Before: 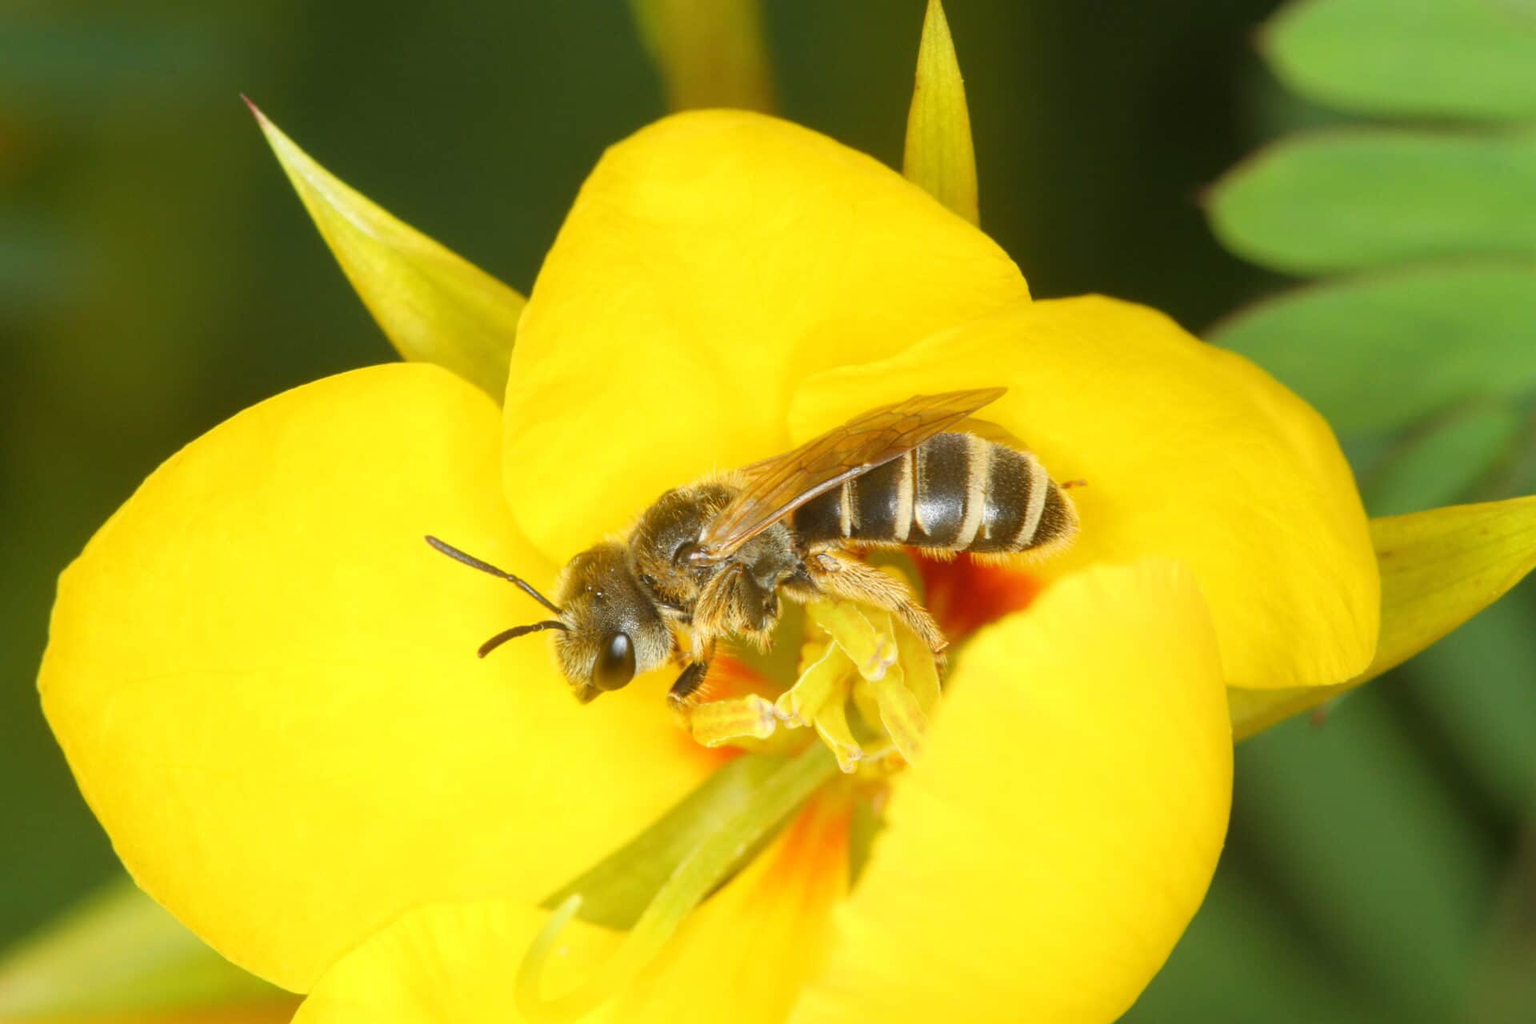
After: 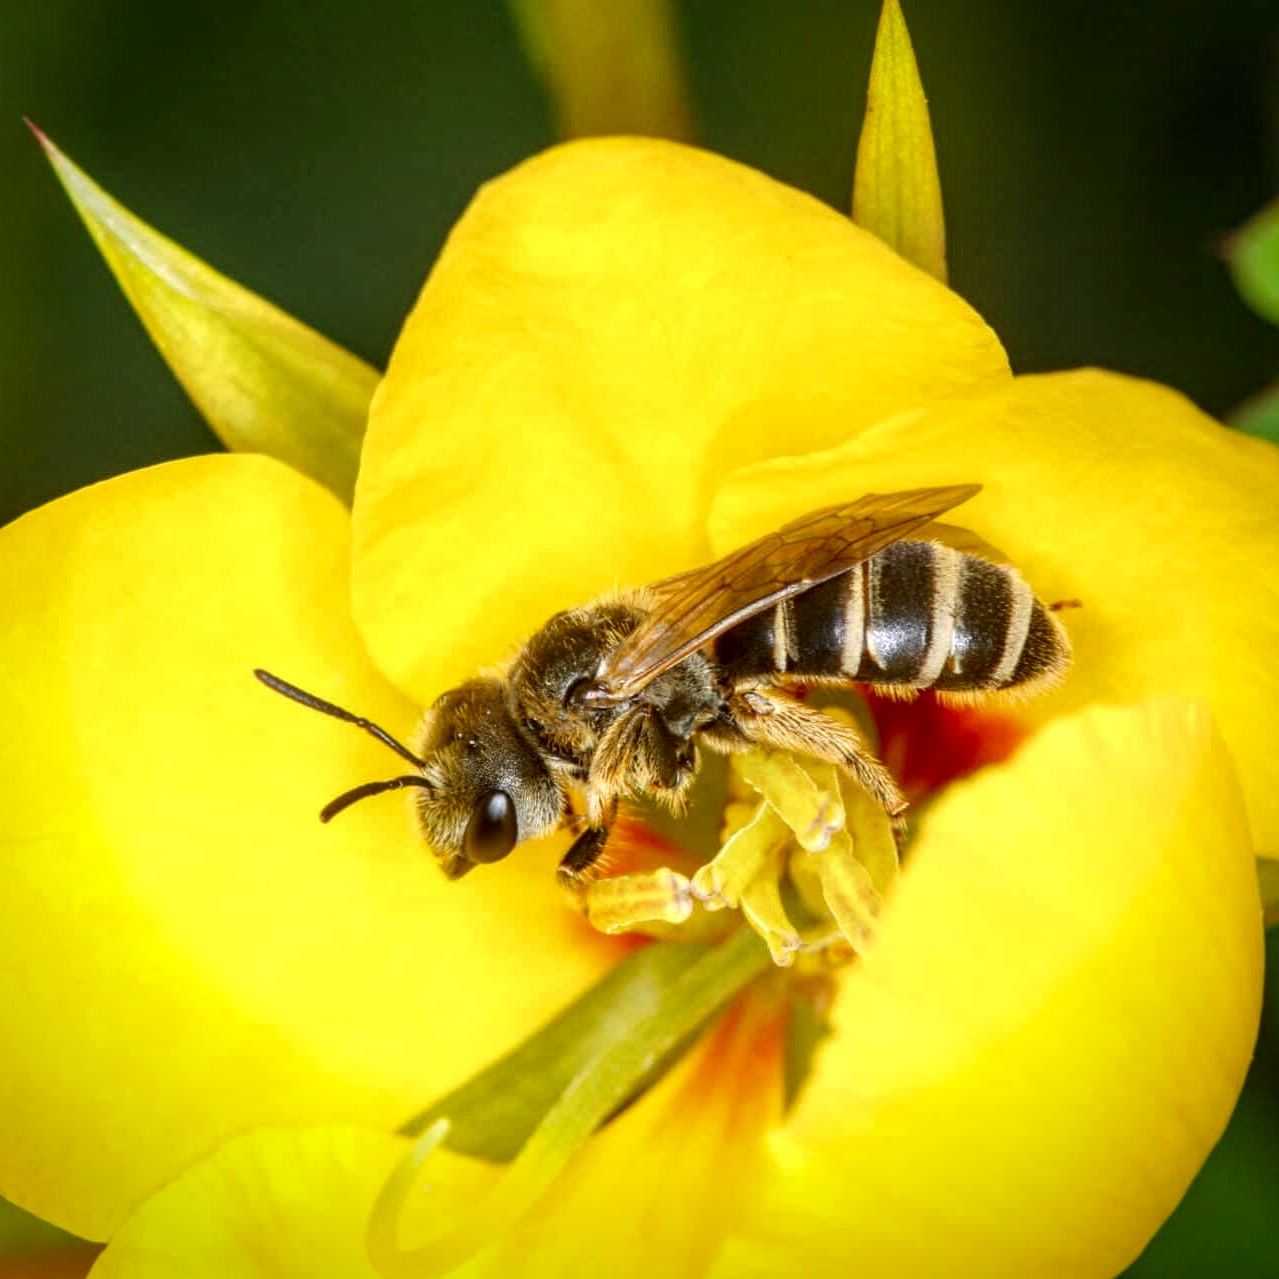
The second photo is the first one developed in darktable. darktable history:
local contrast: detail 160%
haze removal: compatibility mode true, adaptive false
crop and rotate: left 14.436%, right 18.898%
vignetting: fall-off start 88.53%, fall-off radius 44.2%, saturation 0.376, width/height ratio 1.161
